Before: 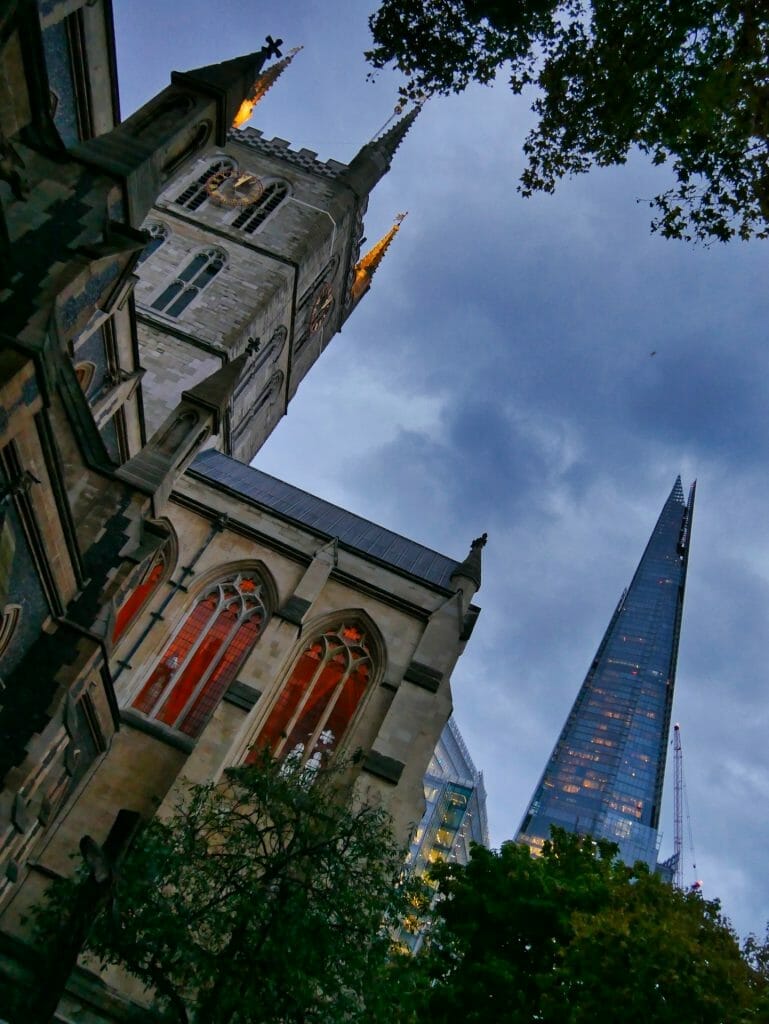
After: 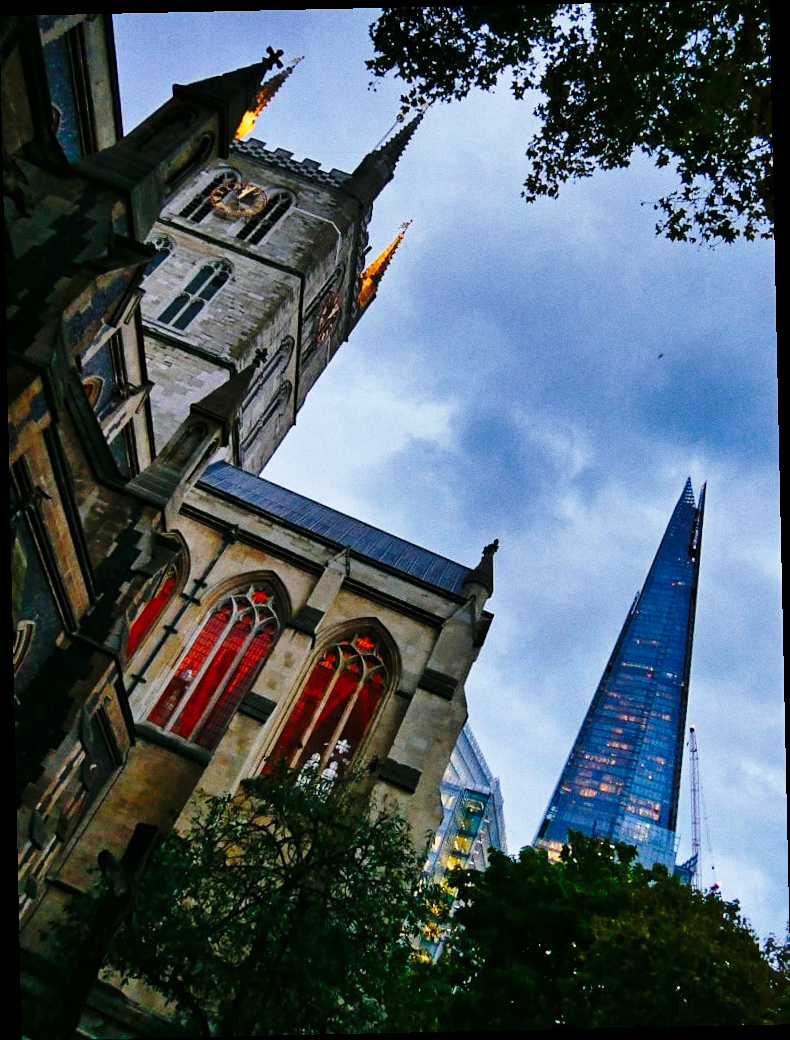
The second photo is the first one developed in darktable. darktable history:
grain: coarseness 0.09 ISO
sharpen: amount 0.2
rotate and perspective: rotation -1.24°, automatic cropping off
base curve: curves: ch0 [(0, 0) (0.04, 0.03) (0.133, 0.232) (0.448, 0.748) (0.843, 0.968) (1, 1)], preserve colors none
